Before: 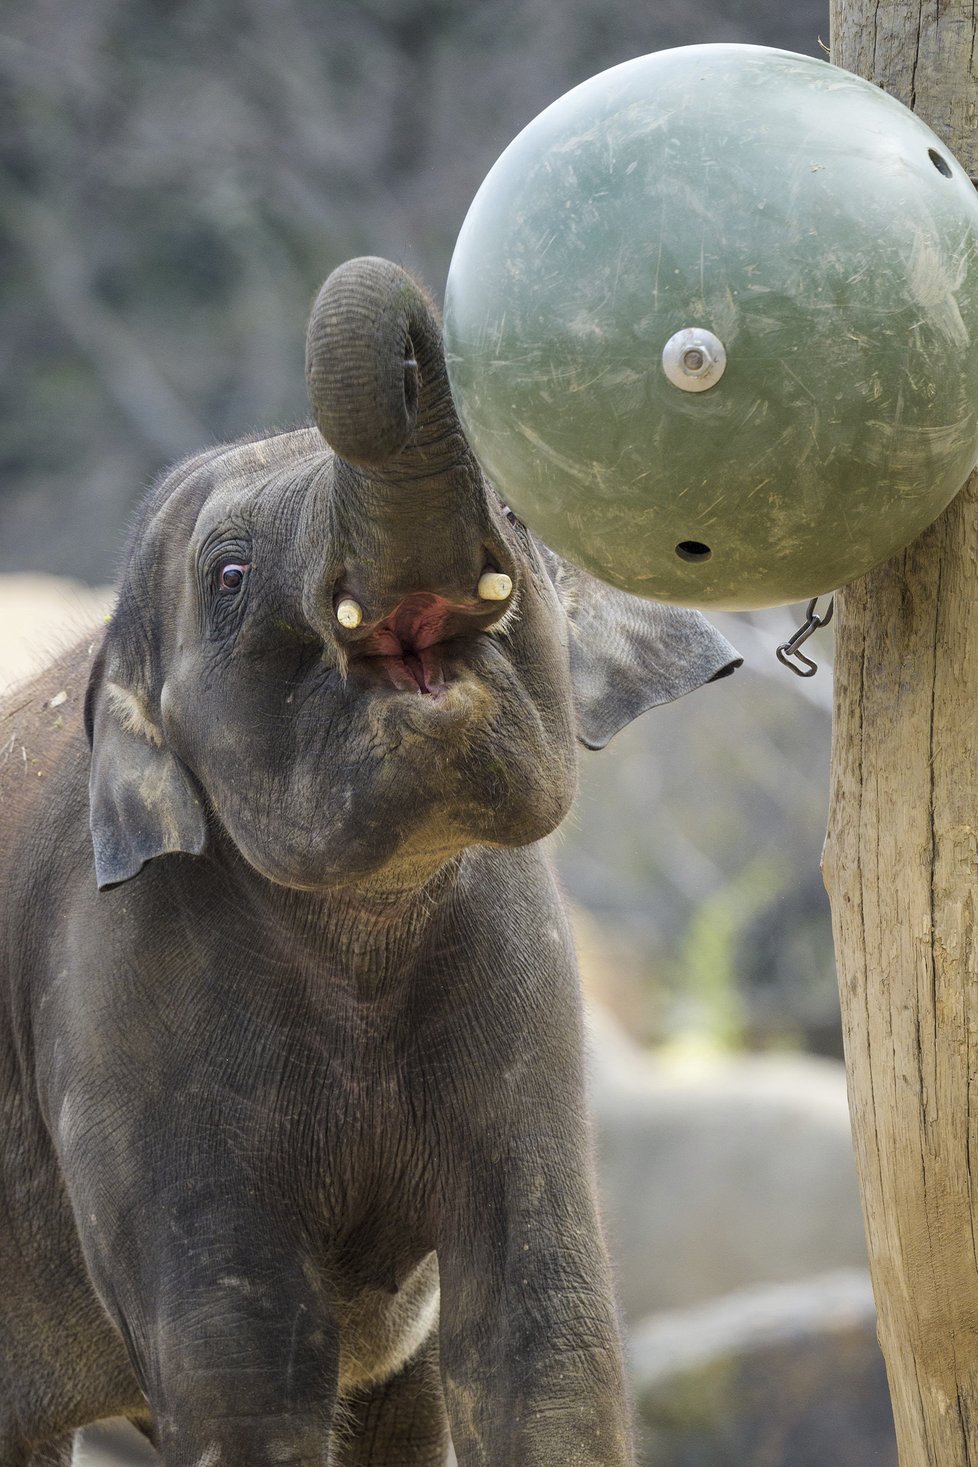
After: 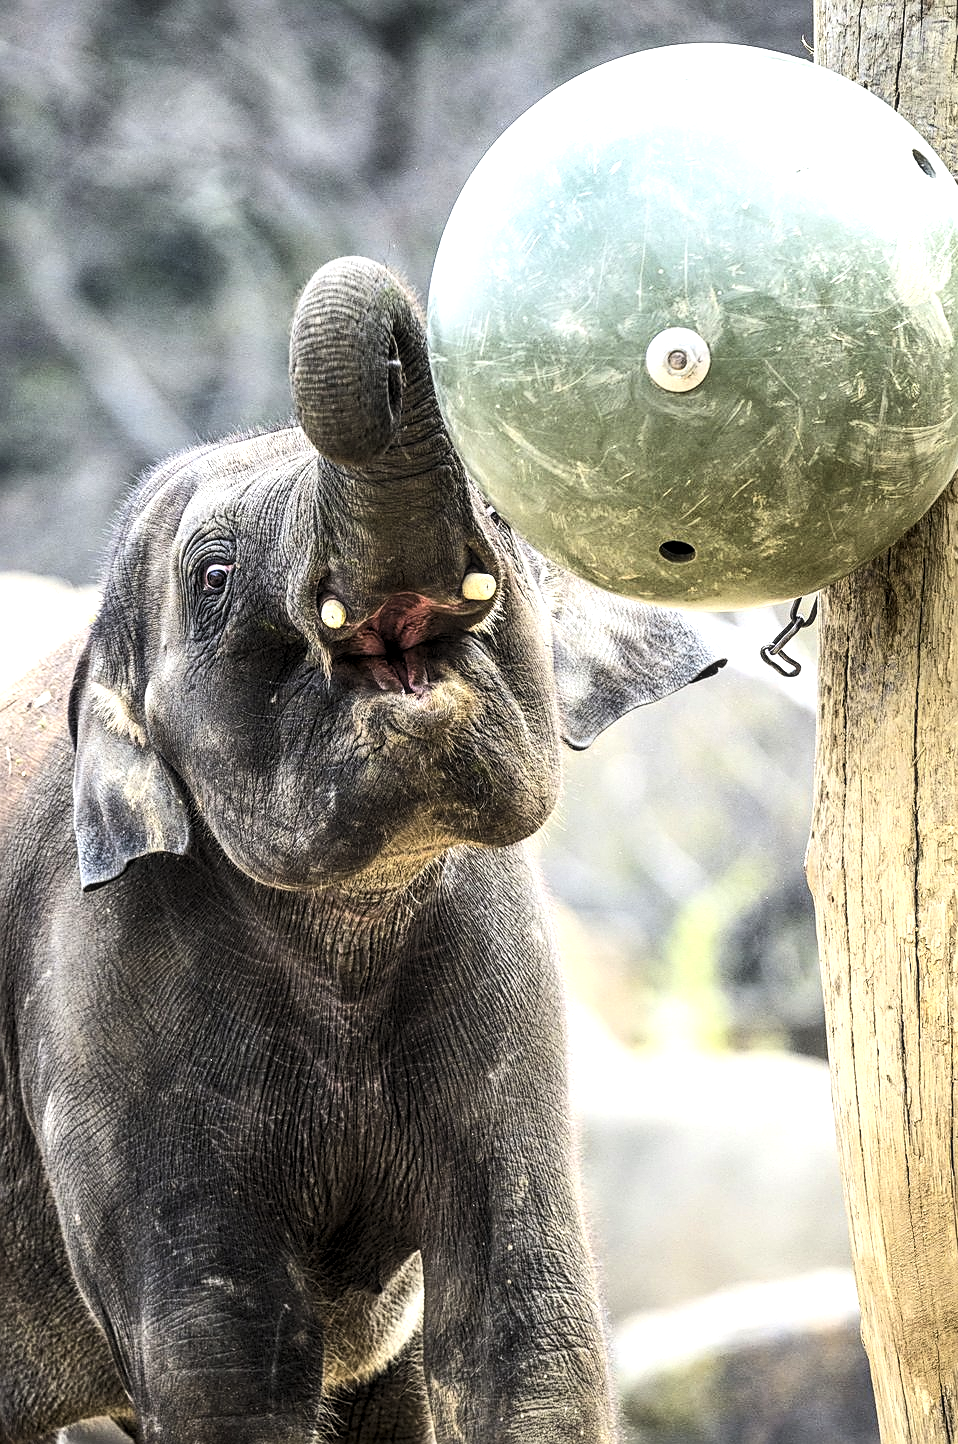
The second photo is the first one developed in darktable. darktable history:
exposure: black level correction 0, exposure 0.301 EV, compensate highlight preservation false
local contrast: on, module defaults
contrast brightness saturation: contrast 0.24, brightness 0.095
crop: left 1.668%, right 0.278%, bottom 1.555%
tone equalizer: -8 EV -0.43 EV, -7 EV -0.424 EV, -6 EV -0.367 EV, -5 EV -0.26 EV, -3 EV 0.239 EV, -2 EV 0.349 EV, -1 EV 0.376 EV, +0 EV 0.39 EV, edges refinement/feathering 500, mask exposure compensation -1.57 EV, preserve details no
sharpen: on, module defaults
levels: levels [0.062, 0.494, 0.925]
